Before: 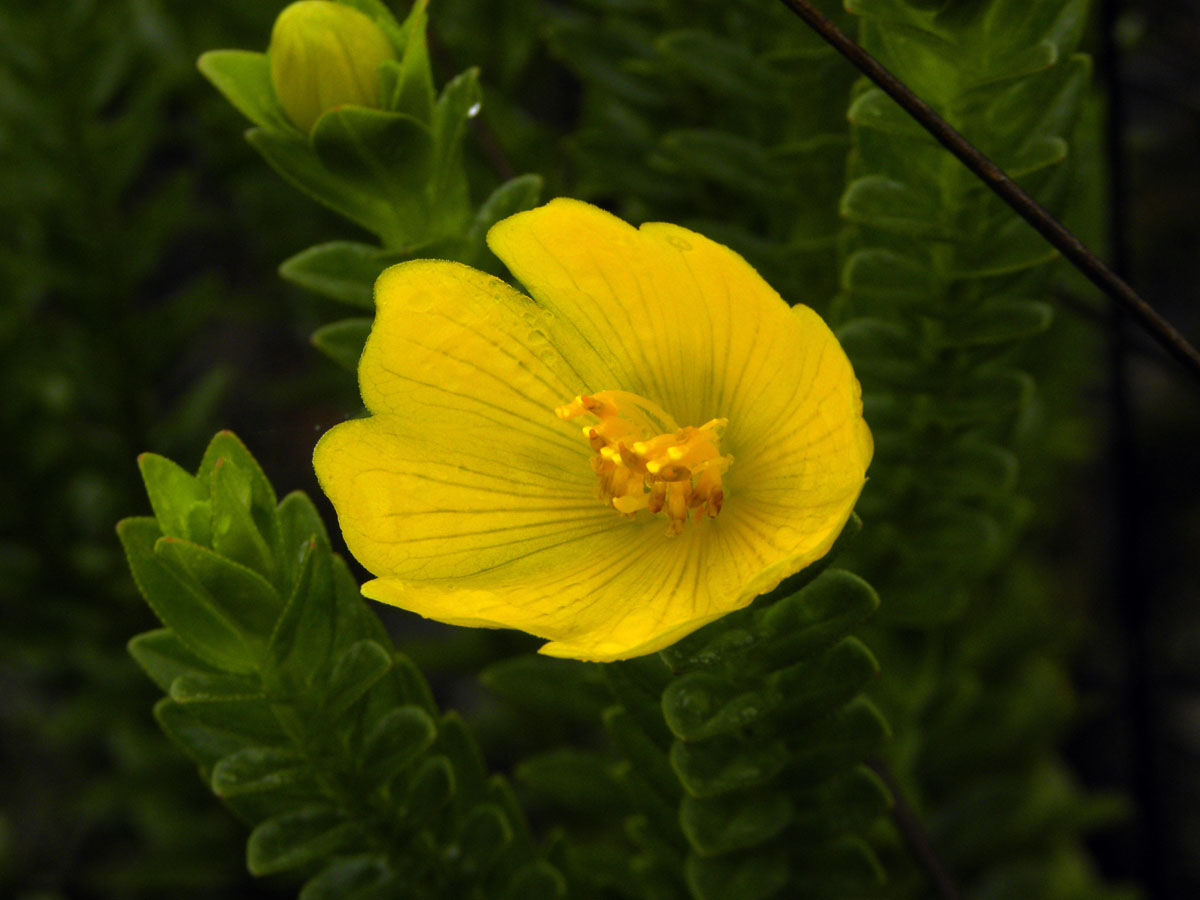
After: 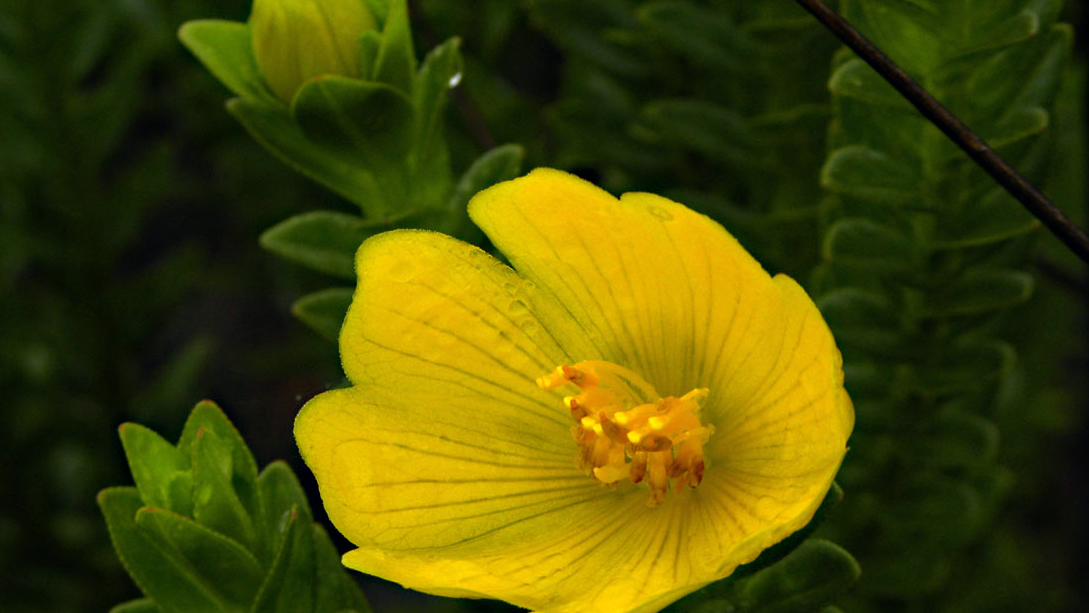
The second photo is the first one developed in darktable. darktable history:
haze removal: compatibility mode true, adaptive false
crop: left 1.61%, top 3.401%, right 7.621%, bottom 28.421%
